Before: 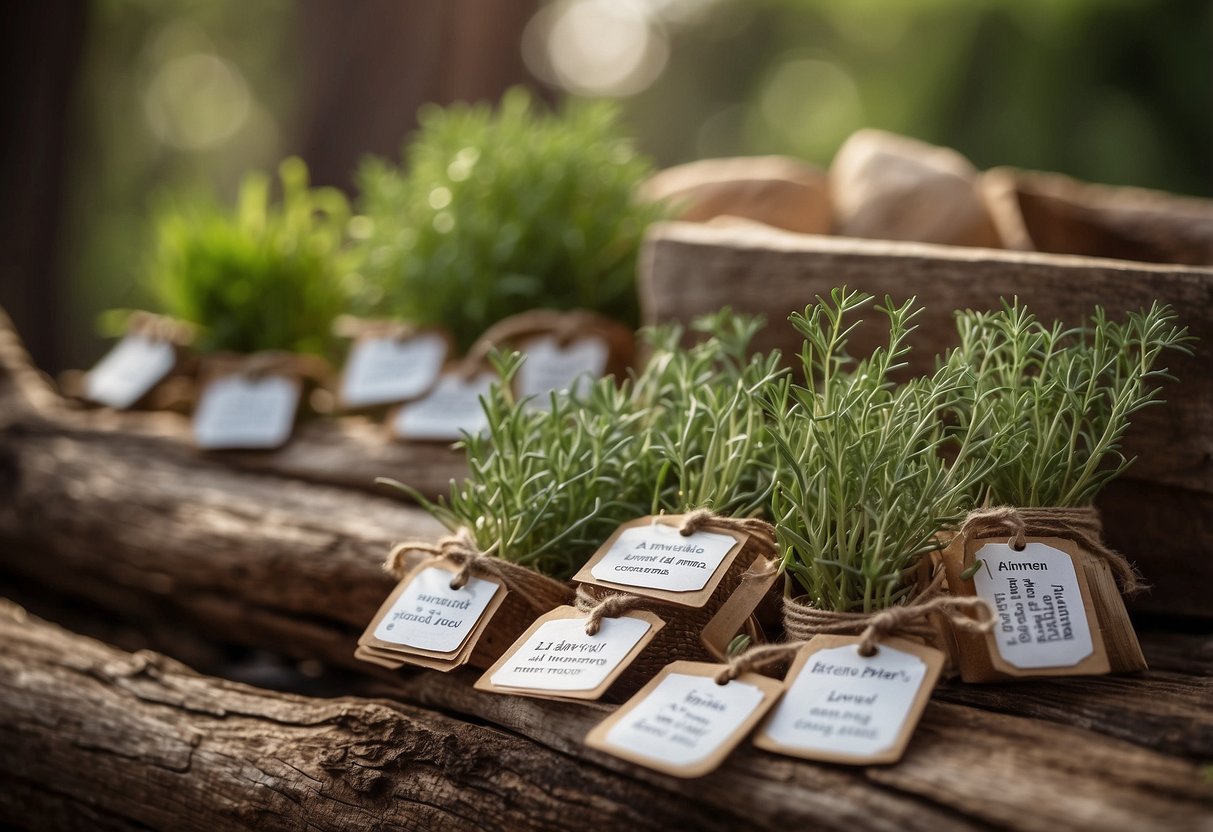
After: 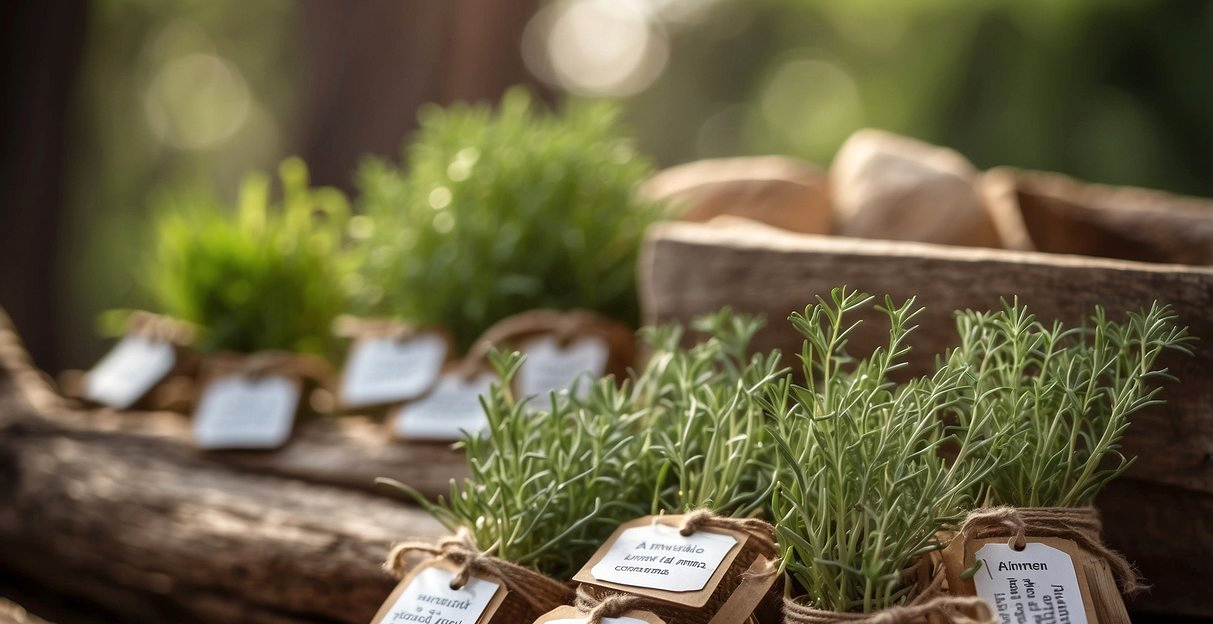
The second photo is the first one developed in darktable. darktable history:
exposure: exposure 0.2 EV, compensate highlight preservation false
crop: bottom 24.988%
